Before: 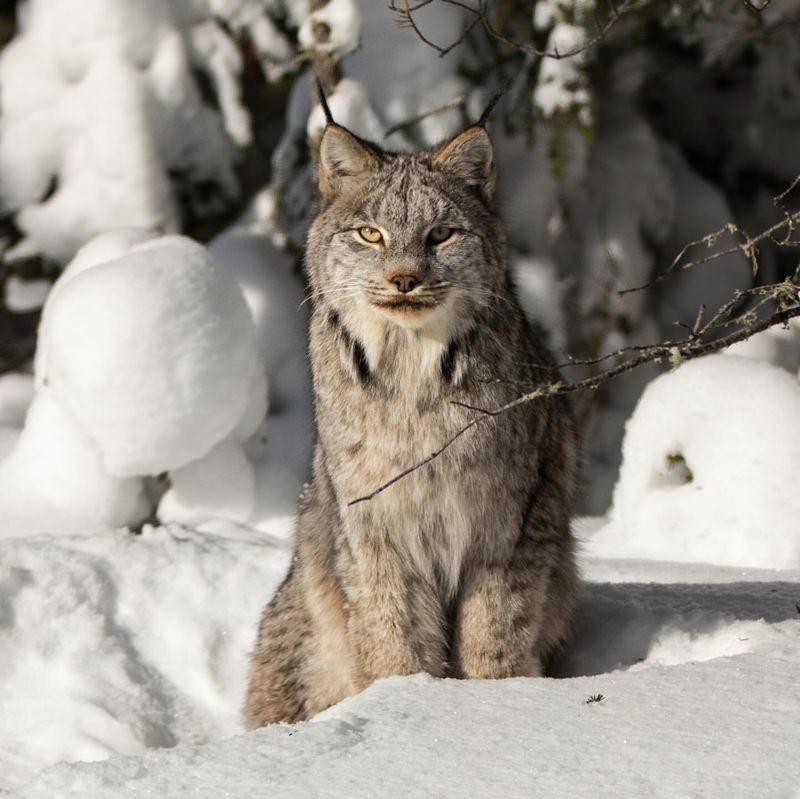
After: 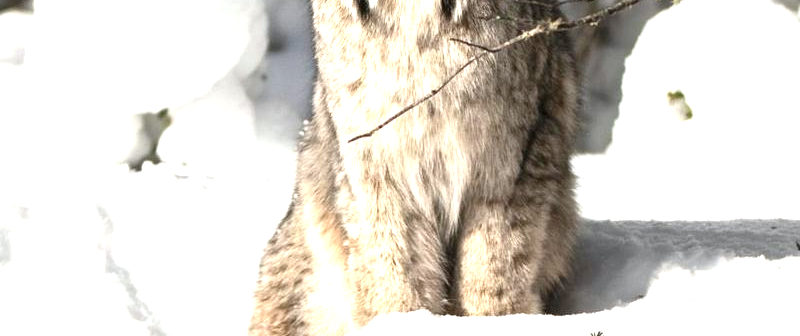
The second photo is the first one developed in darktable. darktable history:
exposure: black level correction 0, exposure 1.45 EV, compensate exposure bias true, compensate highlight preservation false
crop: top 45.551%, bottom 12.262%
white balance: red 0.986, blue 1.01
